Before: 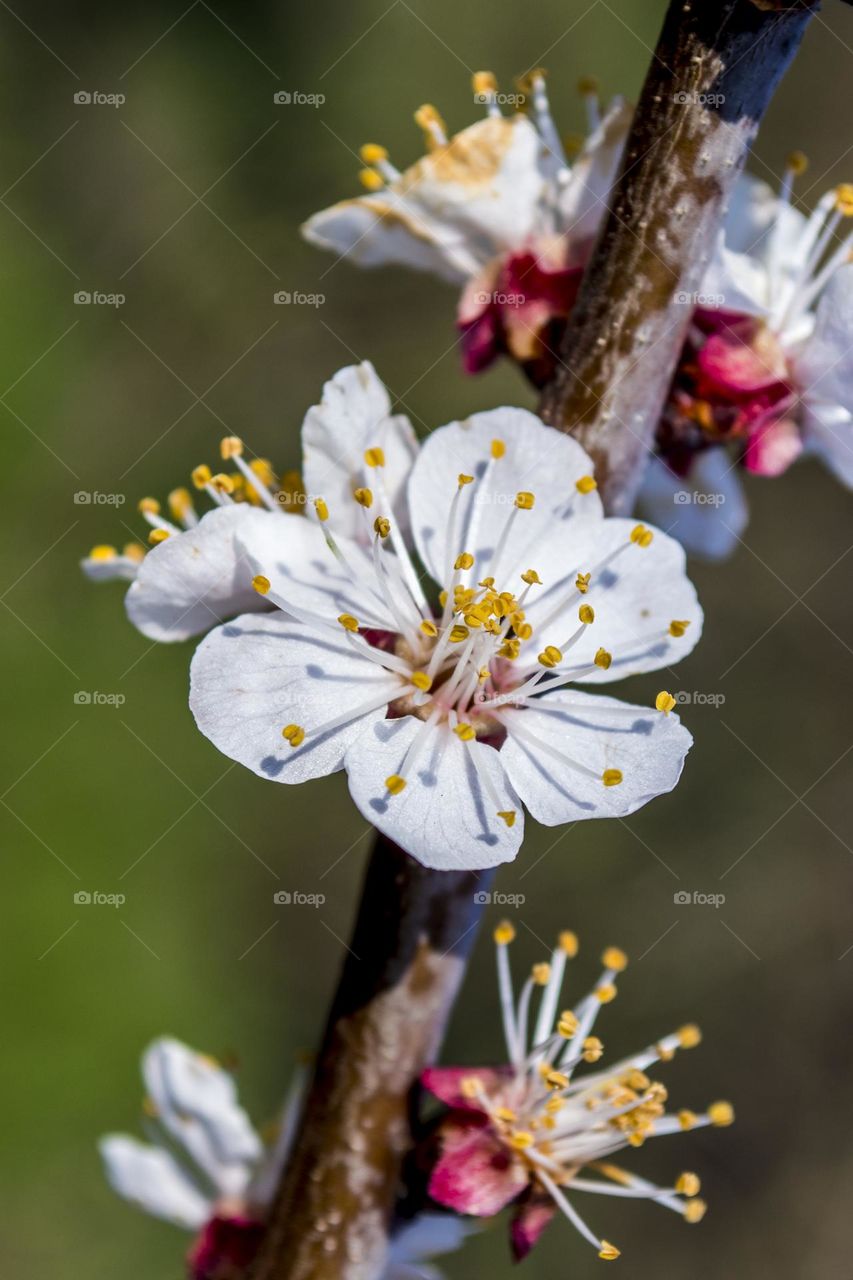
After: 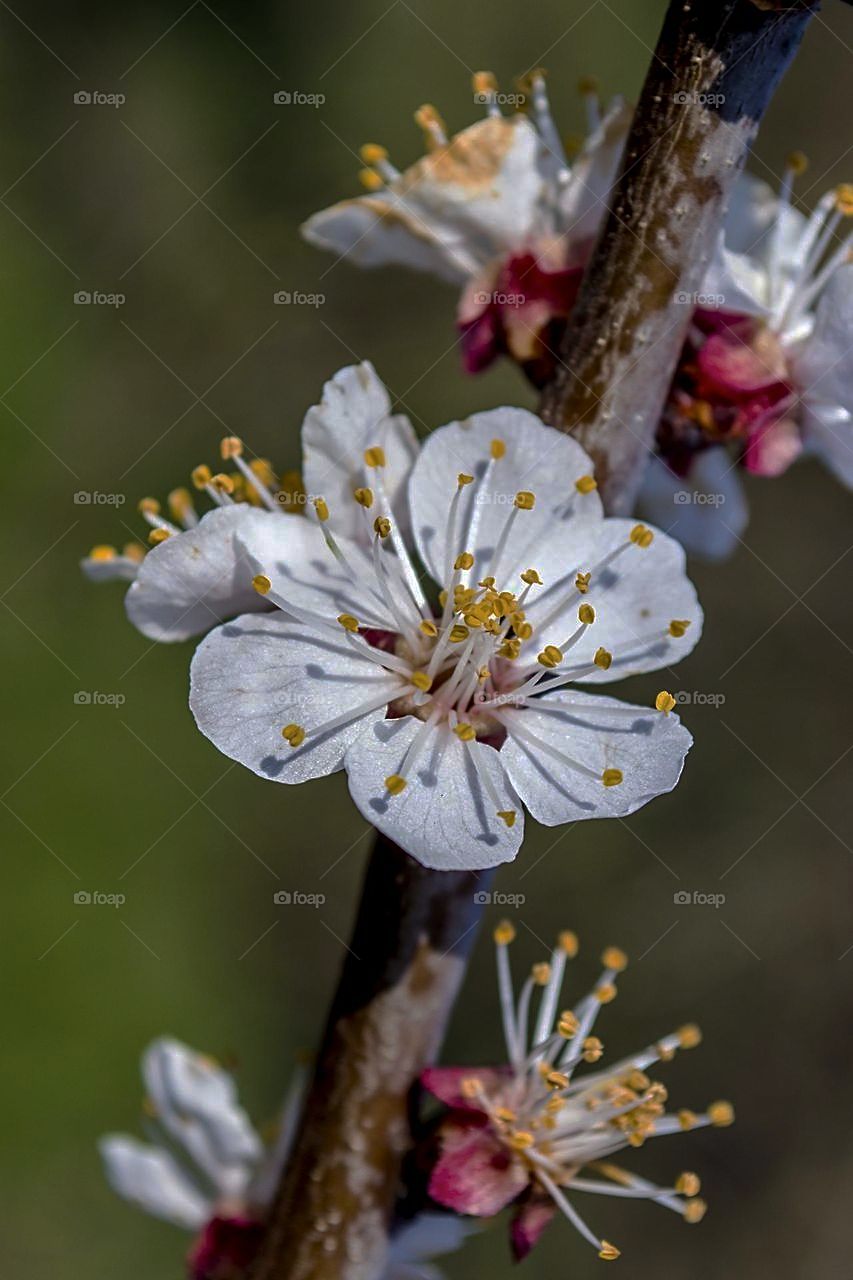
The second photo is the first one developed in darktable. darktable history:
base curve: curves: ch0 [(0, 0) (0.826, 0.587) (1, 1)], preserve colors none
sharpen: on, module defaults
tone equalizer: on, module defaults
